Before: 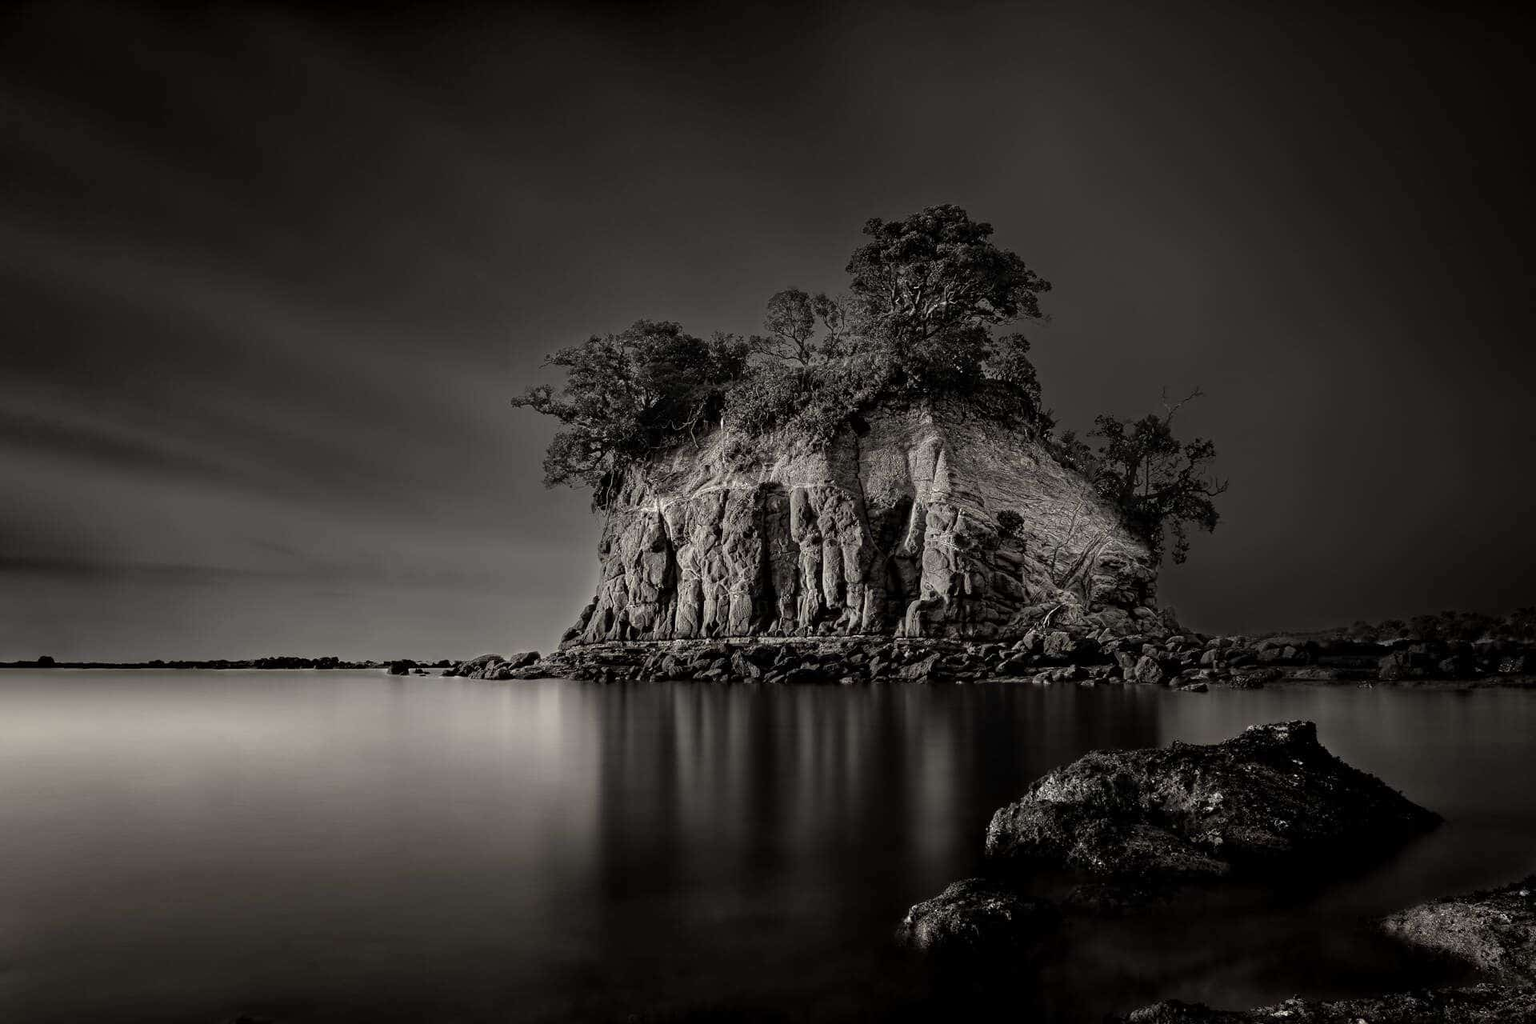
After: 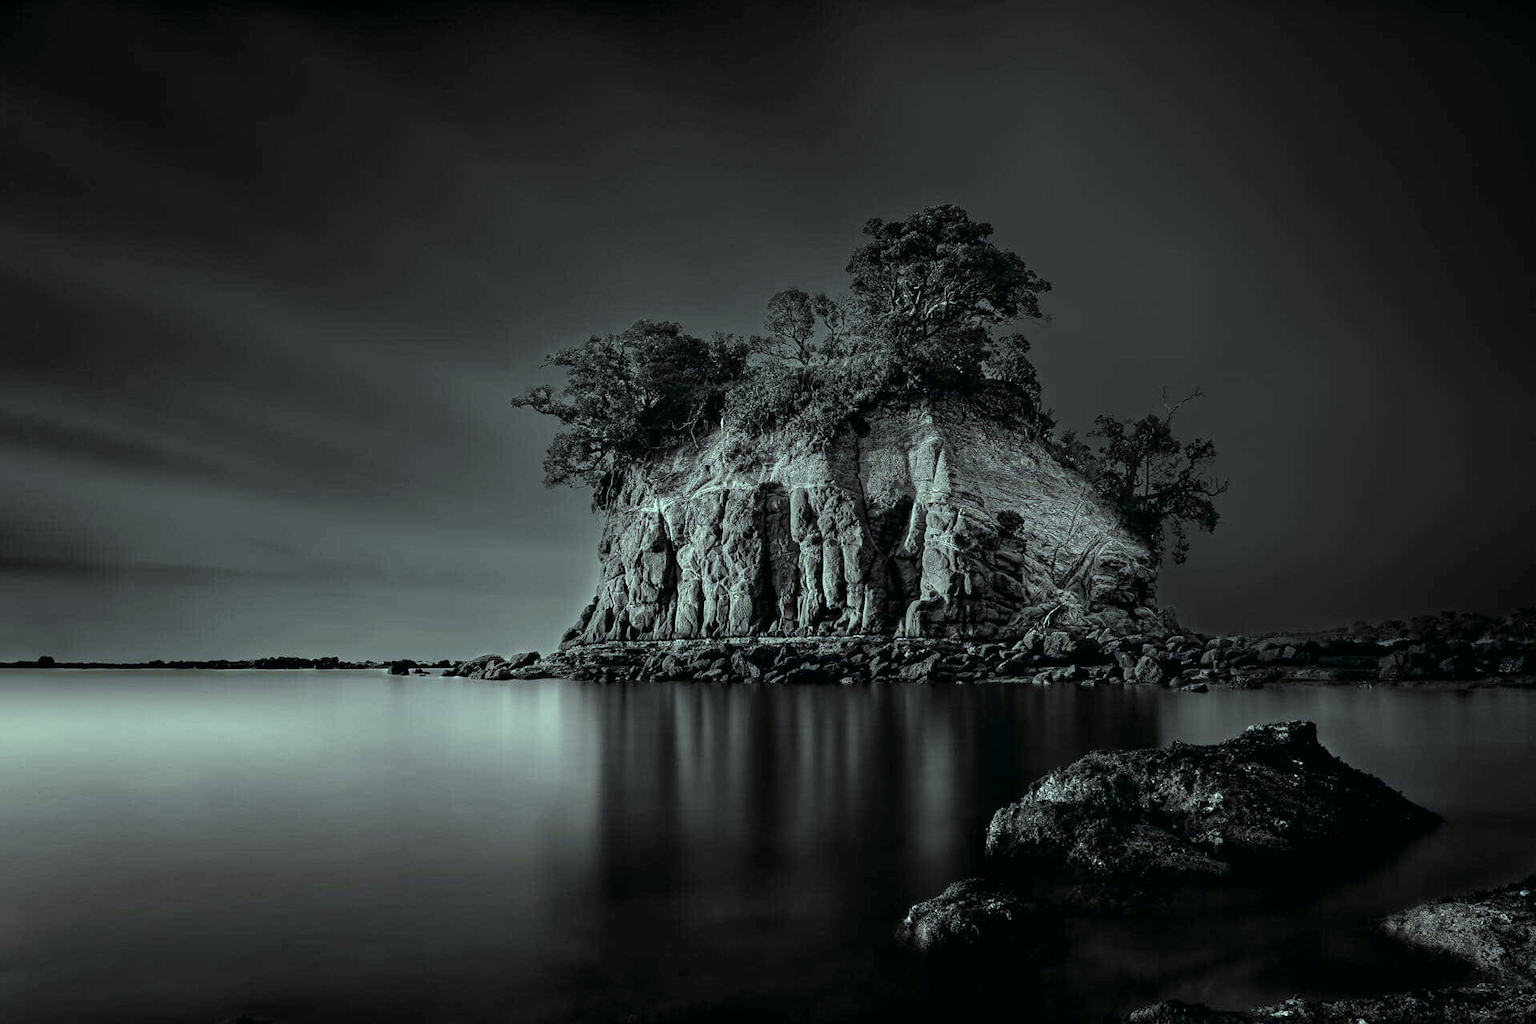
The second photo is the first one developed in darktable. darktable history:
color balance rgb: on, module defaults
color balance: mode lift, gamma, gain (sRGB), lift [0.997, 0.979, 1.021, 1.011], gamma [1, 1.084, 0.916, 0.998], gain [1, 0.87, 1.13, 1.101], contrast 4.55%, contrast fulcrum 38.24%, output saturation 104.09%
